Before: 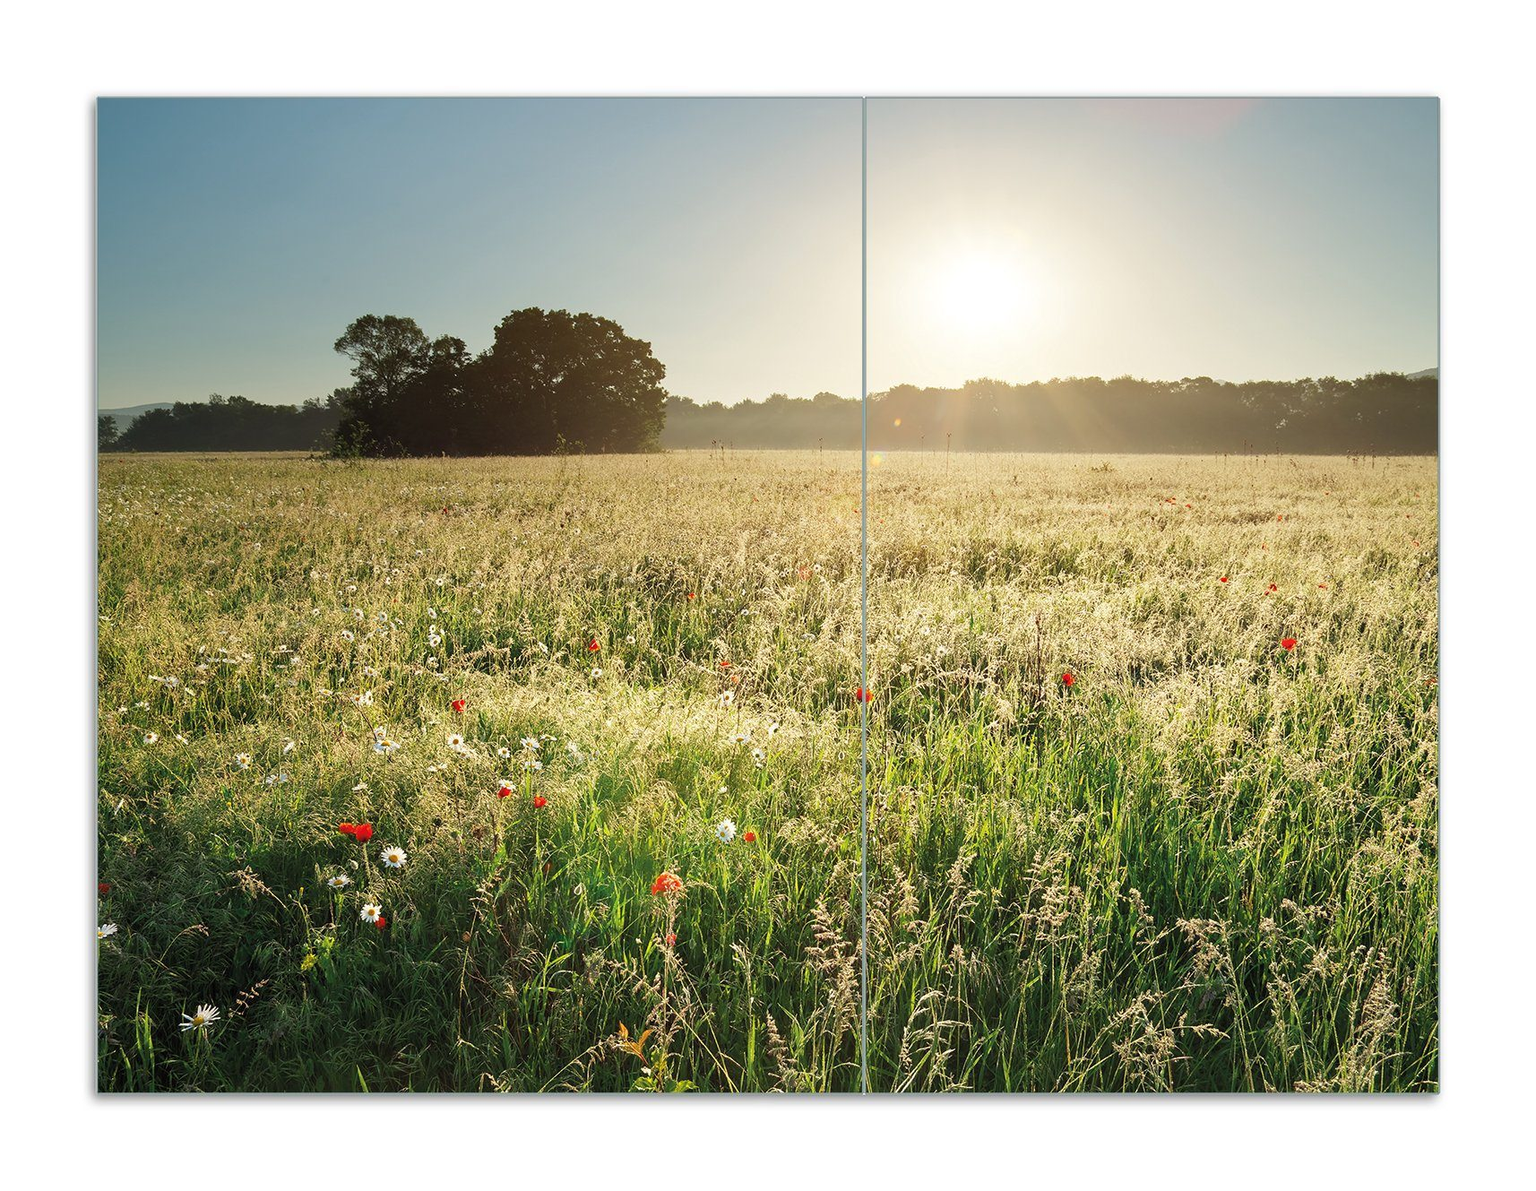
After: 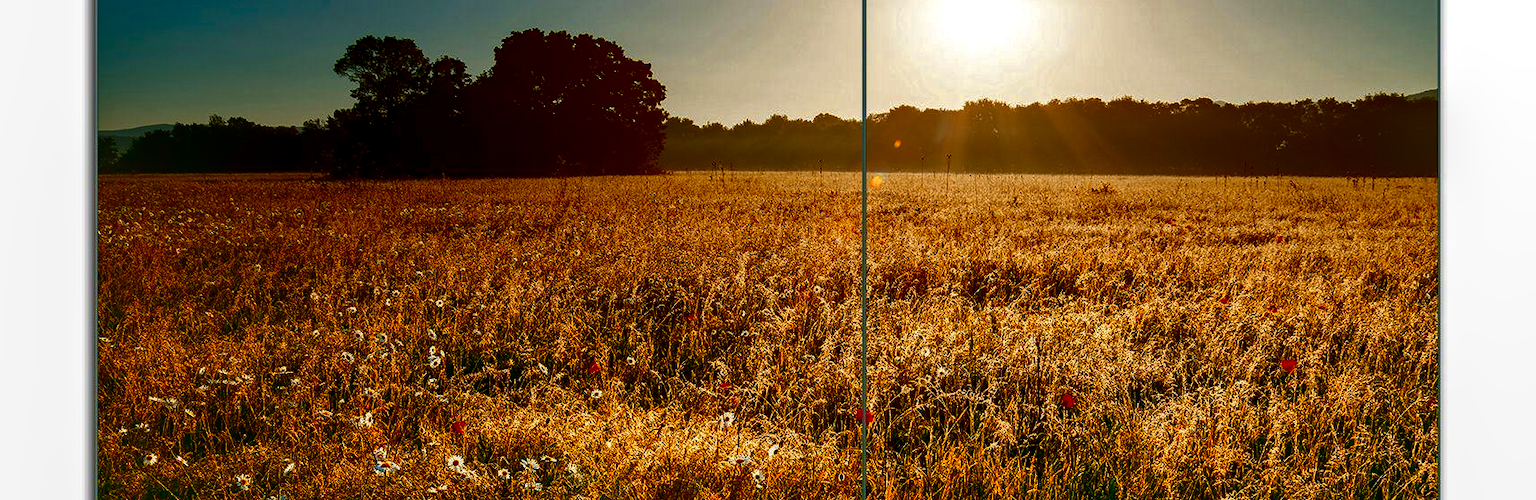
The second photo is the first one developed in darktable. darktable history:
contrast brightness saturation: brightness -0.998, saturation 0.983
local contrast: detail 130%
color zones: curves: ch2 [(0, 0.5) (0.143, 0.5) (0.286, 0.416) (0.429, 0.5) (0.571, 0.5) (0.714, 0.5) (0.857, 0.5) (1, 0.5)]
crop and rotate: top 23.48%, bottom 34.46%
